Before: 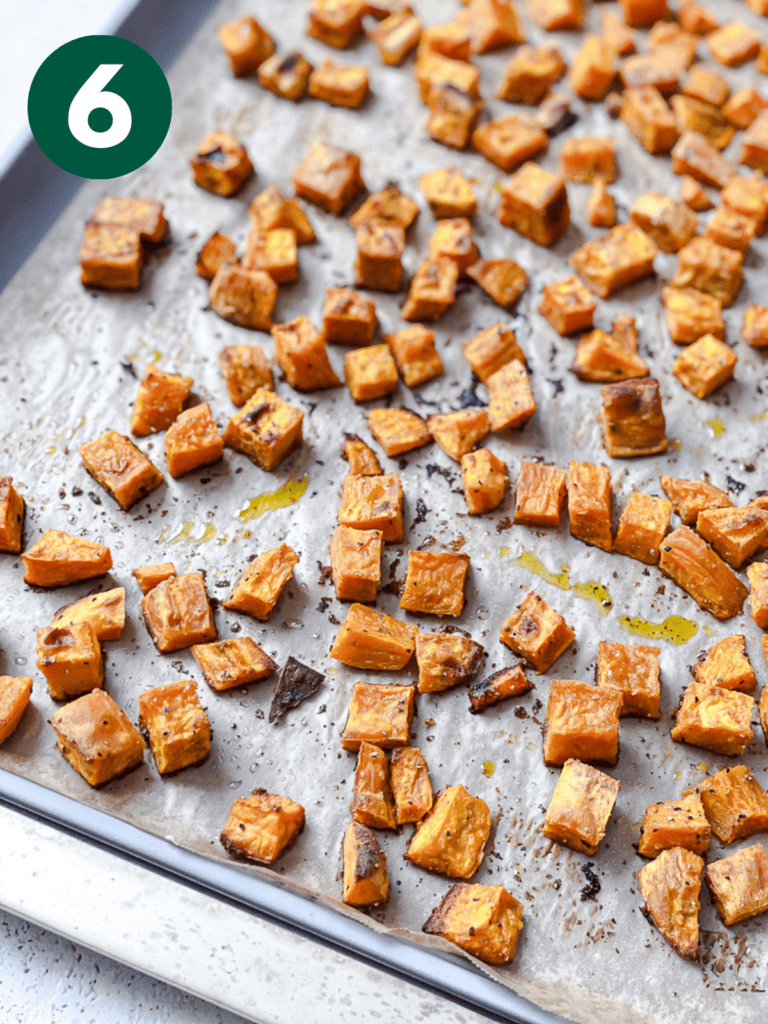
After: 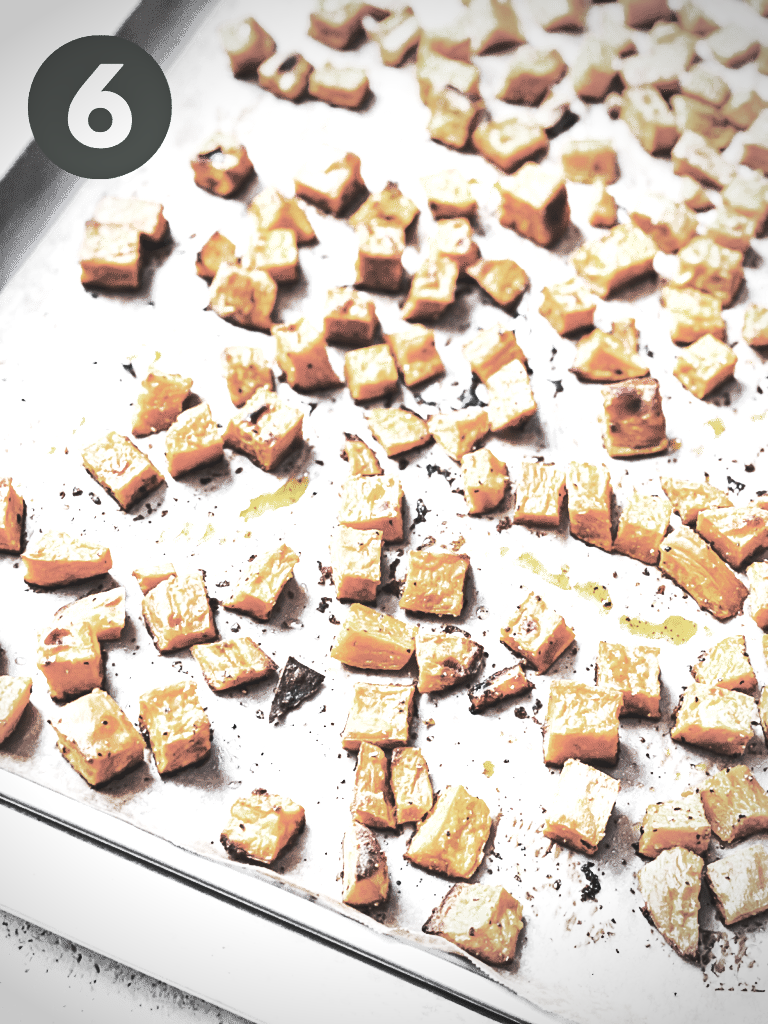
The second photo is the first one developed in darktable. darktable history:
haze removal: compatibility mode true, adaptive false
local contrast: mode bilateral grid, contrast 20, coarseness 49, detail 130%, midtone range 0.2
base curve: curves: ch0 [(0, 0.015) (0.085, 0.116) (0.134, 0.298) (0.19, 0.545) (0.296, 0.764) (0.599, 0.982) (1, 1)], preserve colors none
levels: levels [0, 0.474, 0.947]
vignetting: fall-off start 75.24%, width/height ratio 1.082
color zones: curves: ch0 [(0, 0.613) (0.01, 0.613) (0.245, 0.448) (0.498, 0.529) (0.642, 0.665) (0.879, 0.777) (0.99, 0.613)]; ch1 [(0, 0.035) (0.121, 0.189) (0.259, 0.197) (0.415, 0.061) (0.589, 0.022) (0.732, 0.022) (0.857, 0.026) (0.991, 0.053)]
